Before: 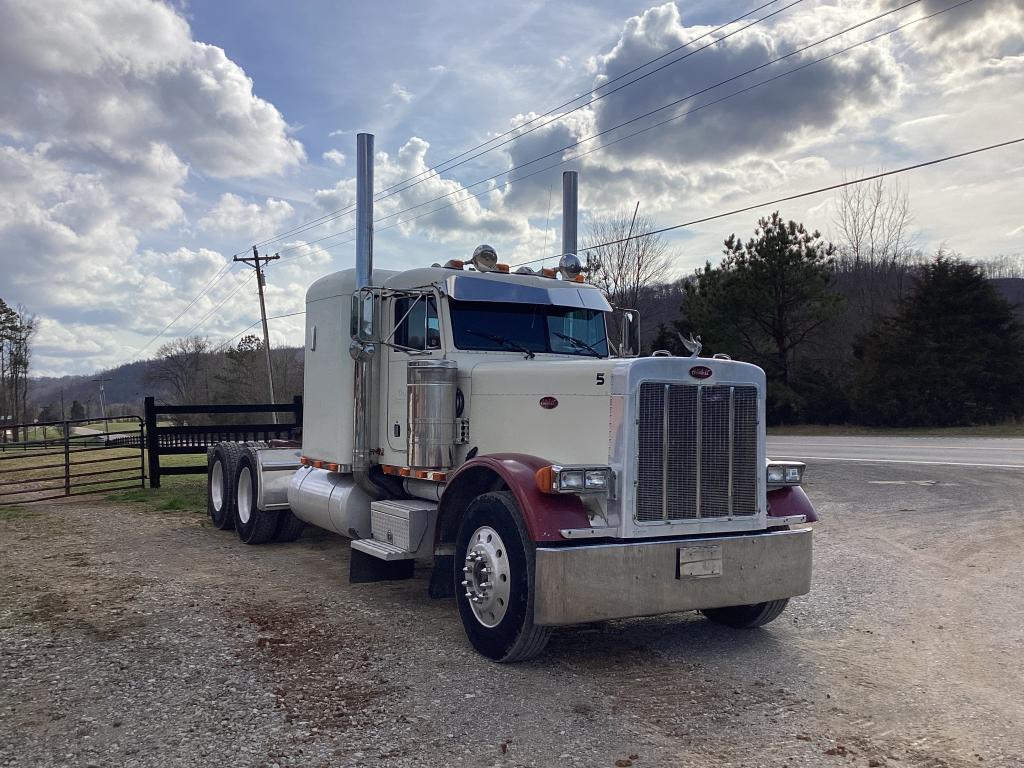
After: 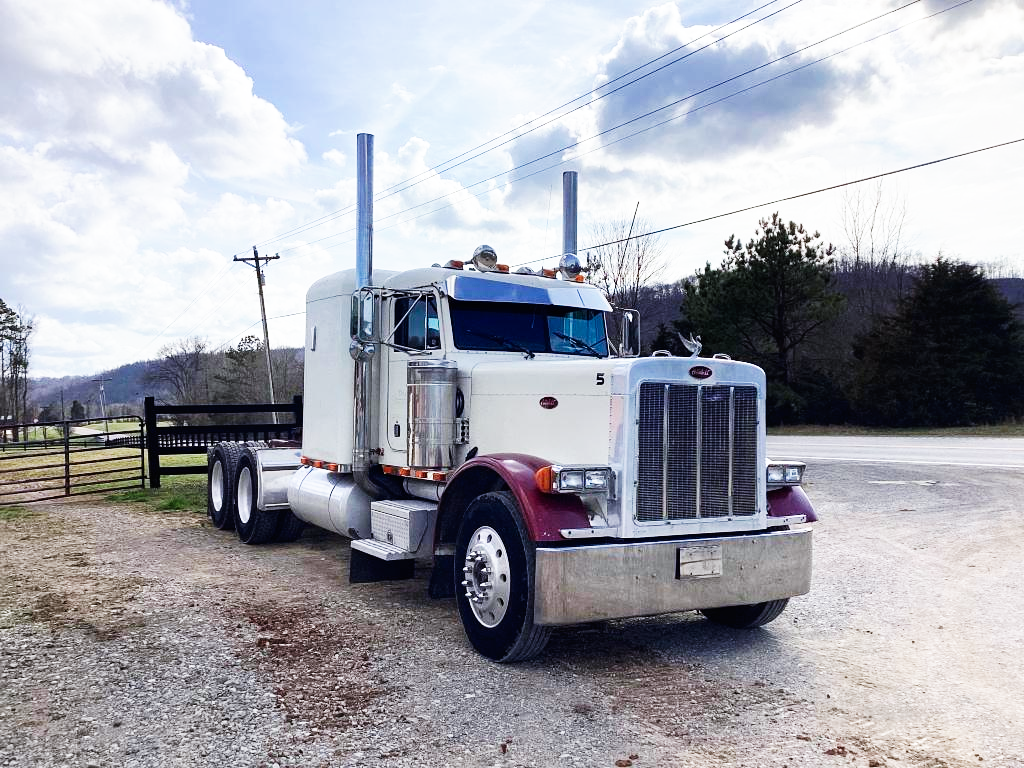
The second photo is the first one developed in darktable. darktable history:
white balance: red 0.983, blue 1.036
base curve: curves: ch0 [(0, 0) (0.007, 0.004) (0.027, 0.03) (0.046, 0.07) (0.207, 0.54) (0.442, 0.872) (0.673, 0.972) (1, 1)], preserve colors none
